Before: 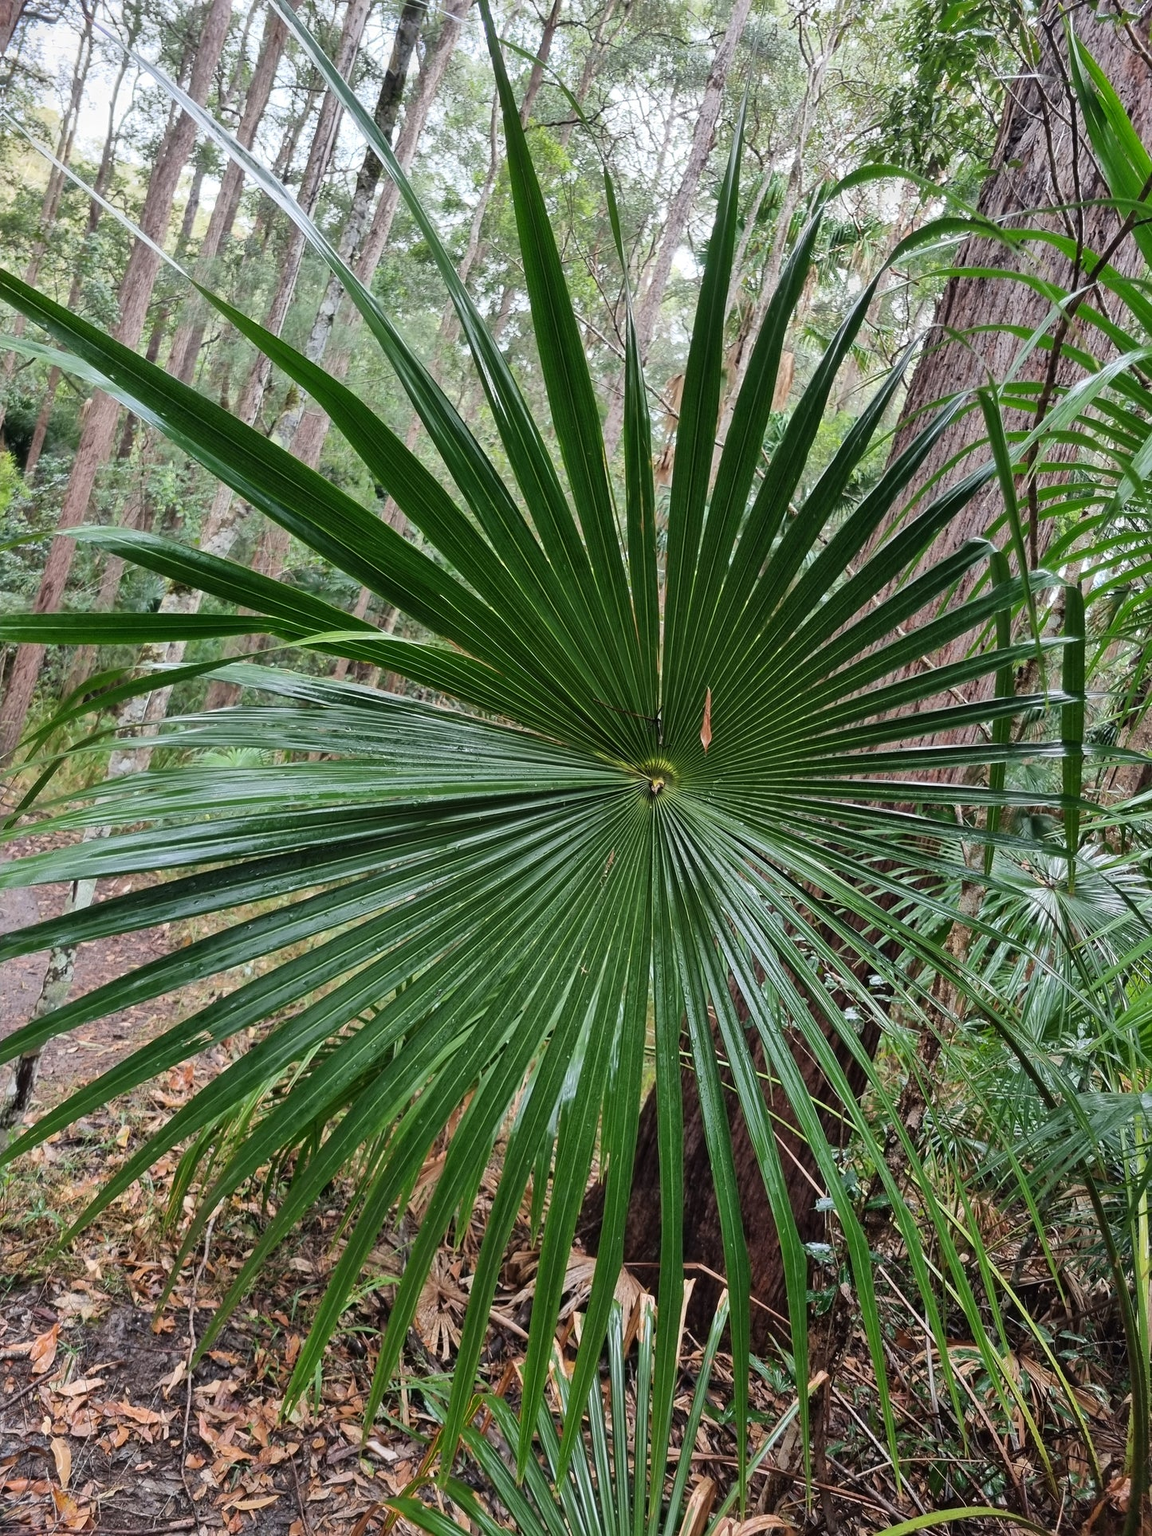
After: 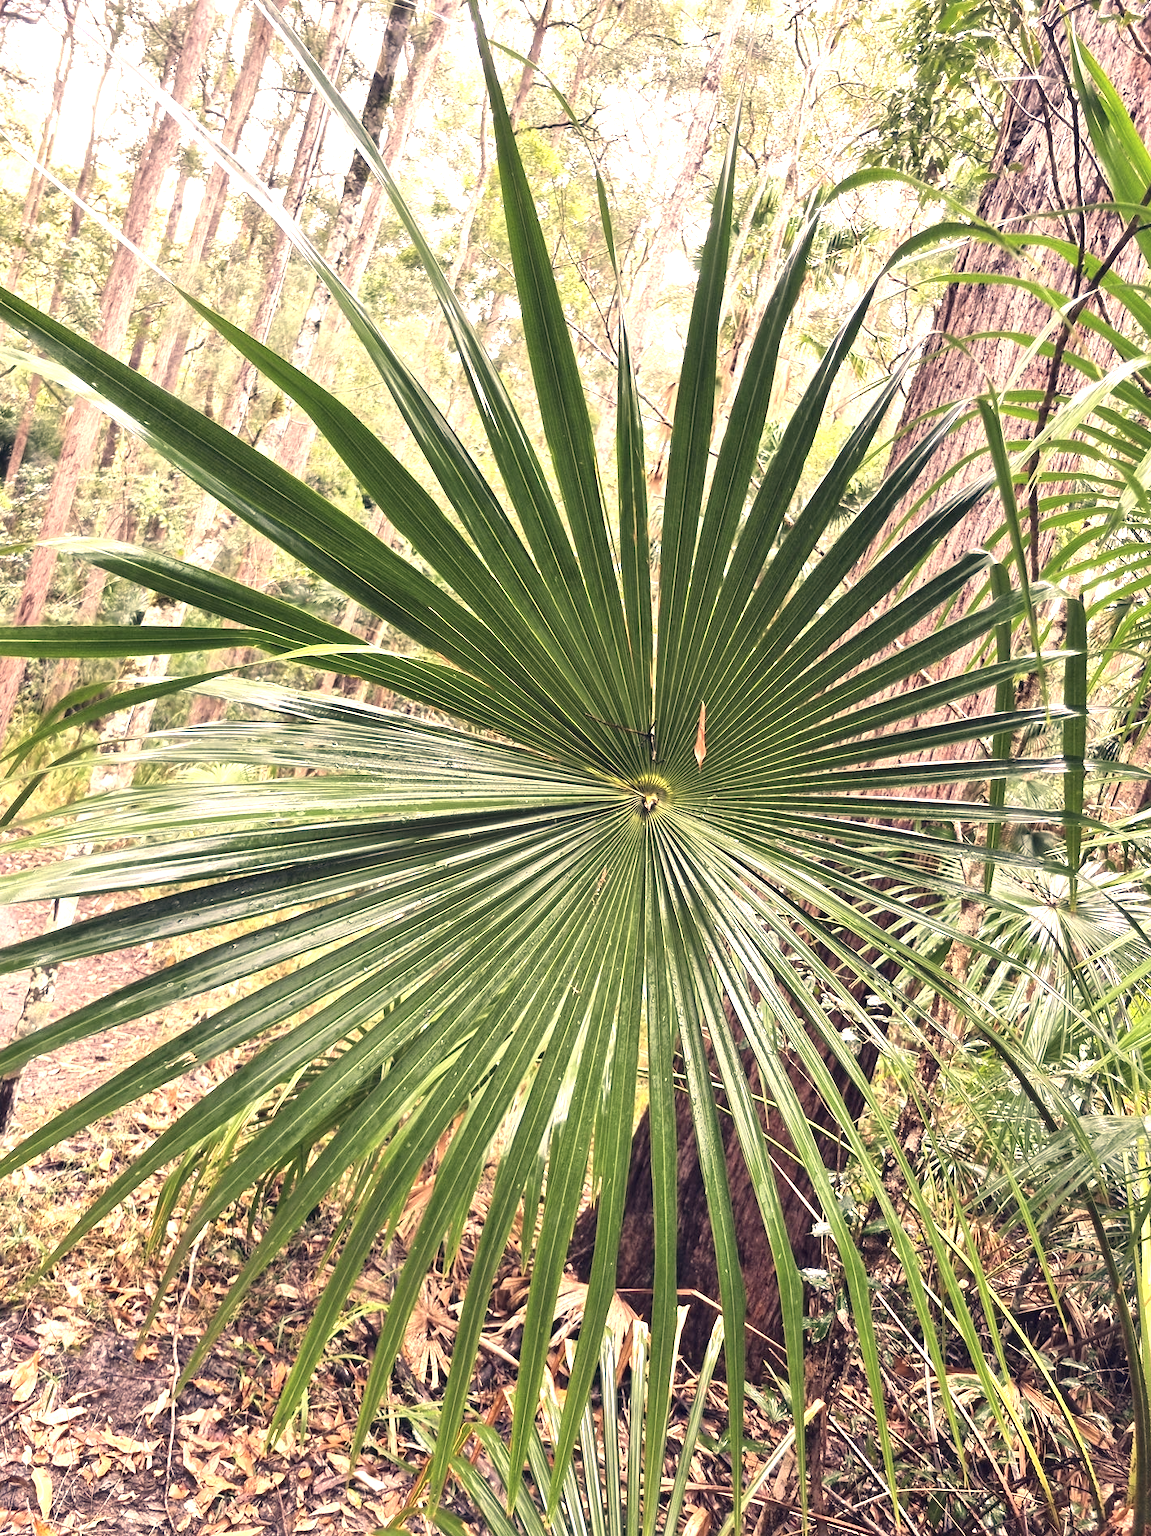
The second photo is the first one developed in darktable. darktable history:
color correction: highlights a* 19.59, highlights b* 27.49, shadows a* 3.46, shadows b* -17.28, saturation 0.73
crop: left 1.743%, right 0.268%, bottom 2.011%
exposure: black level correction 0, exposure 1.45 EV, compensate exposure bias true, compensate highlight preservation false
